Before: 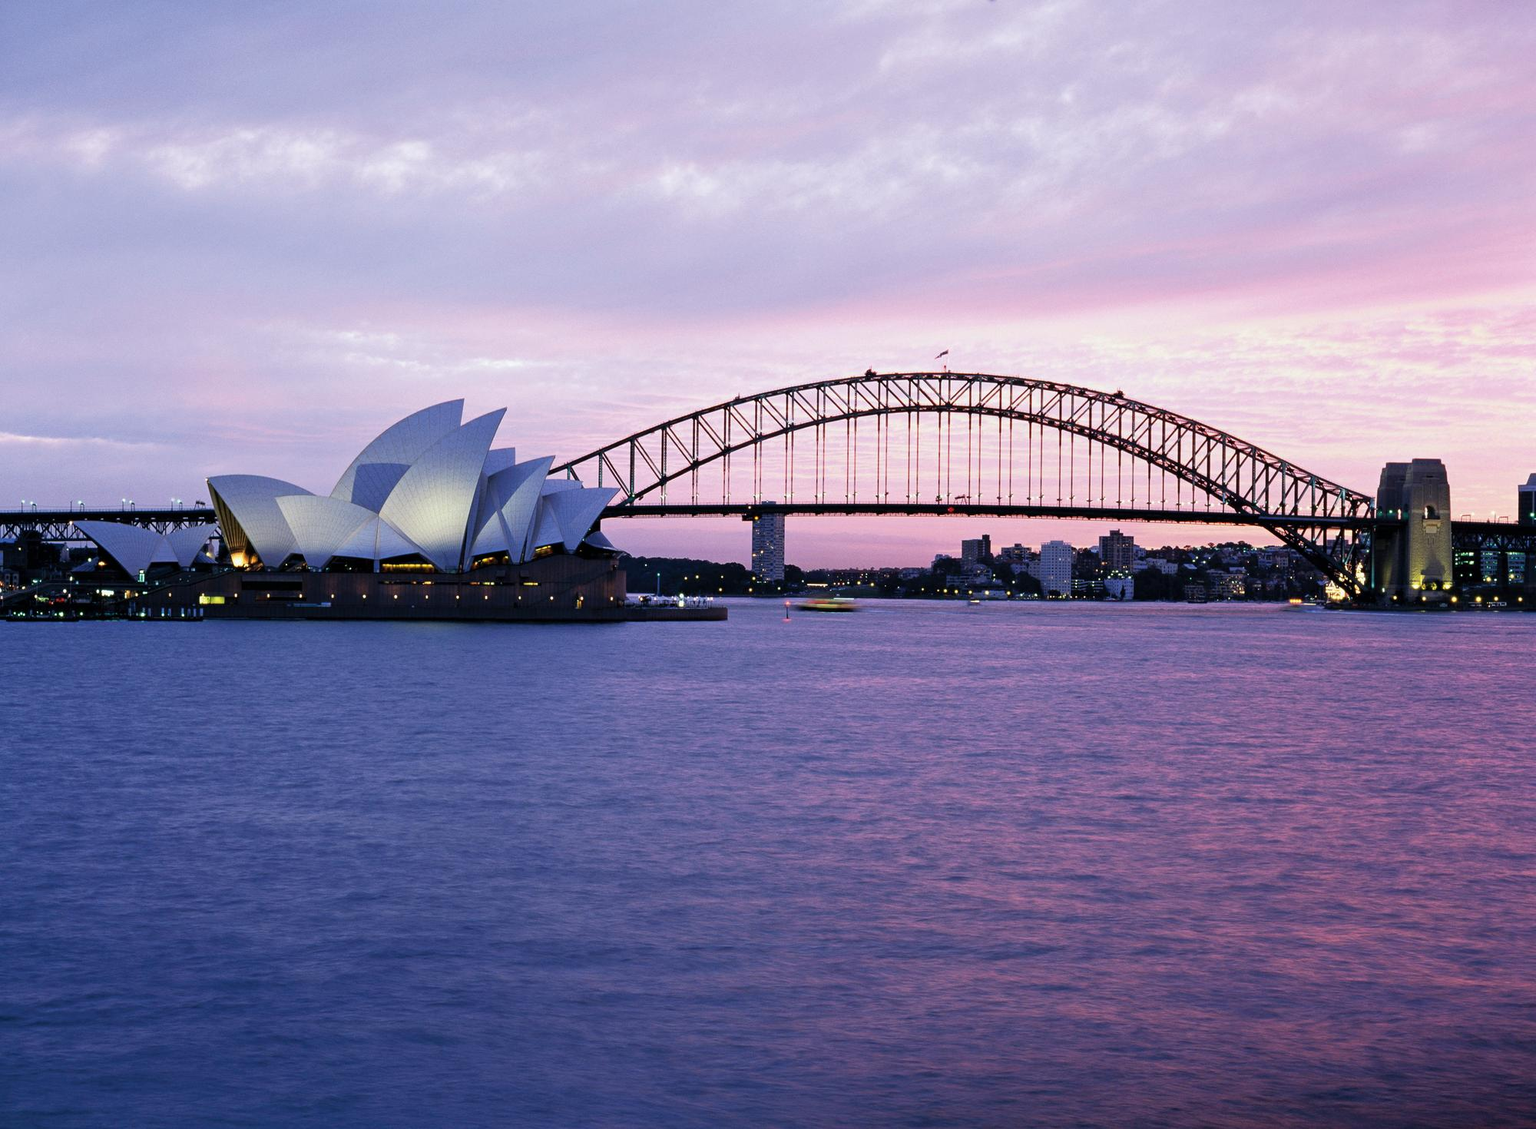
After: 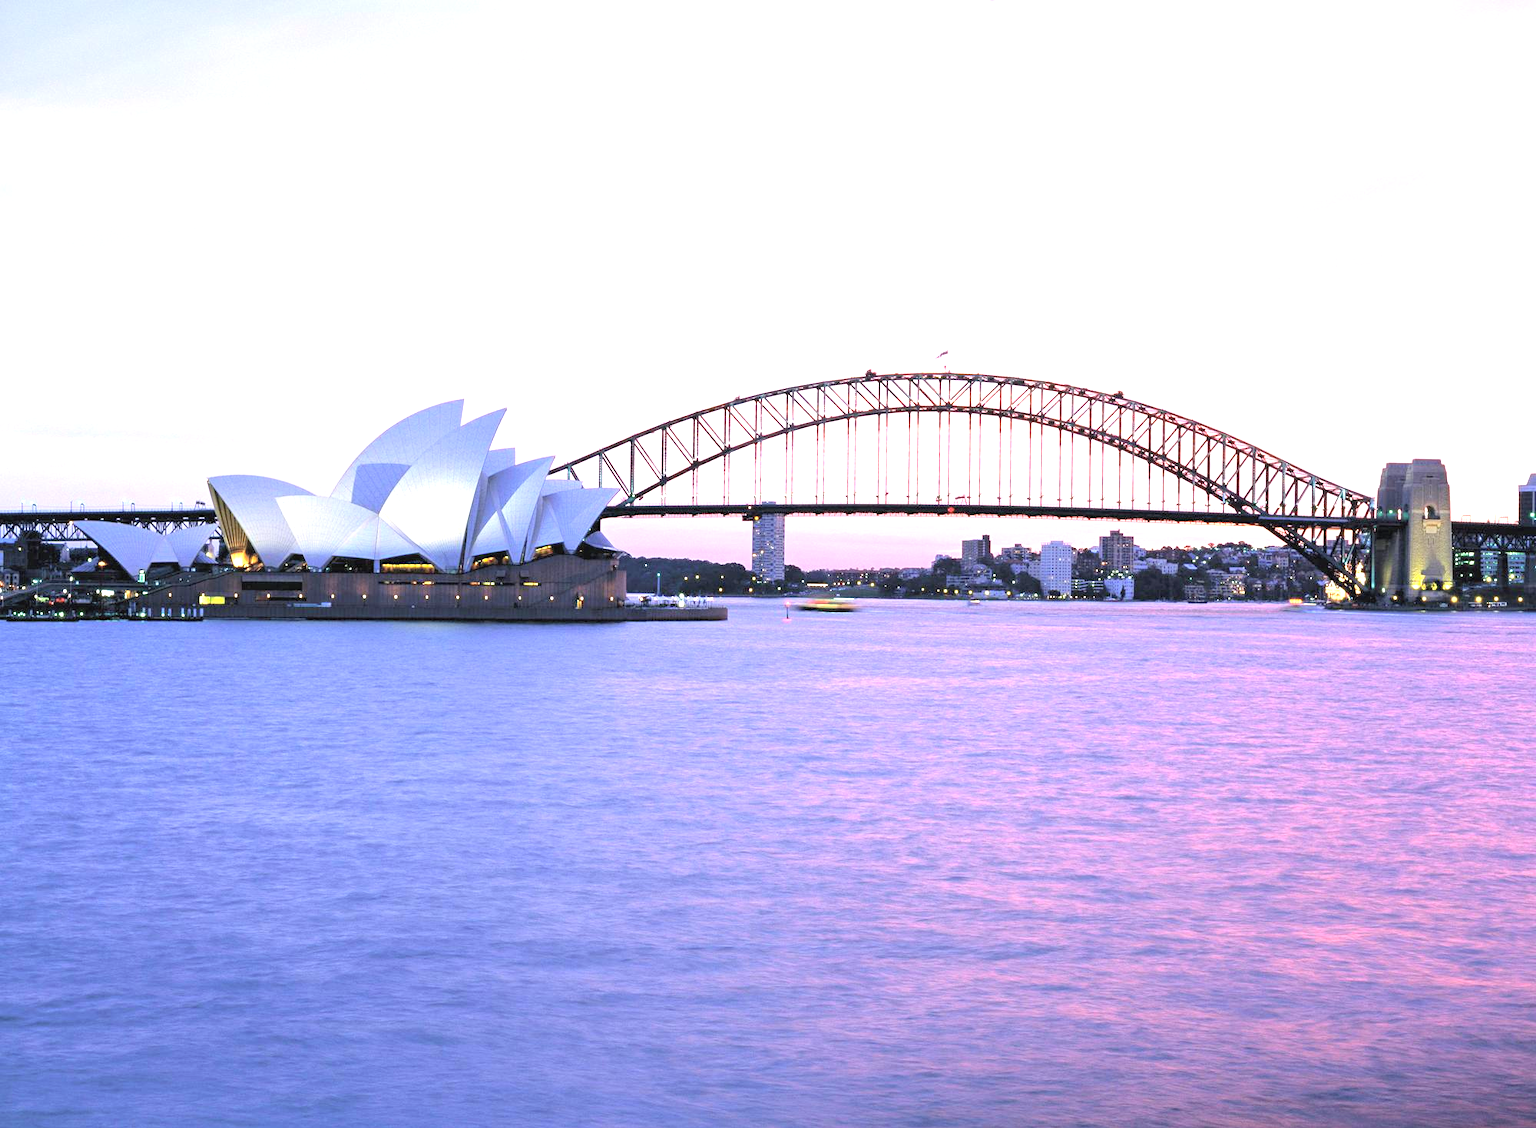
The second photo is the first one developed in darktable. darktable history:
exposure: black level correction 0, exposure 1.35 EV, compensate exposure bias true, compensate highlight preservation false
contrast brightness saturation: brightness 0.28
